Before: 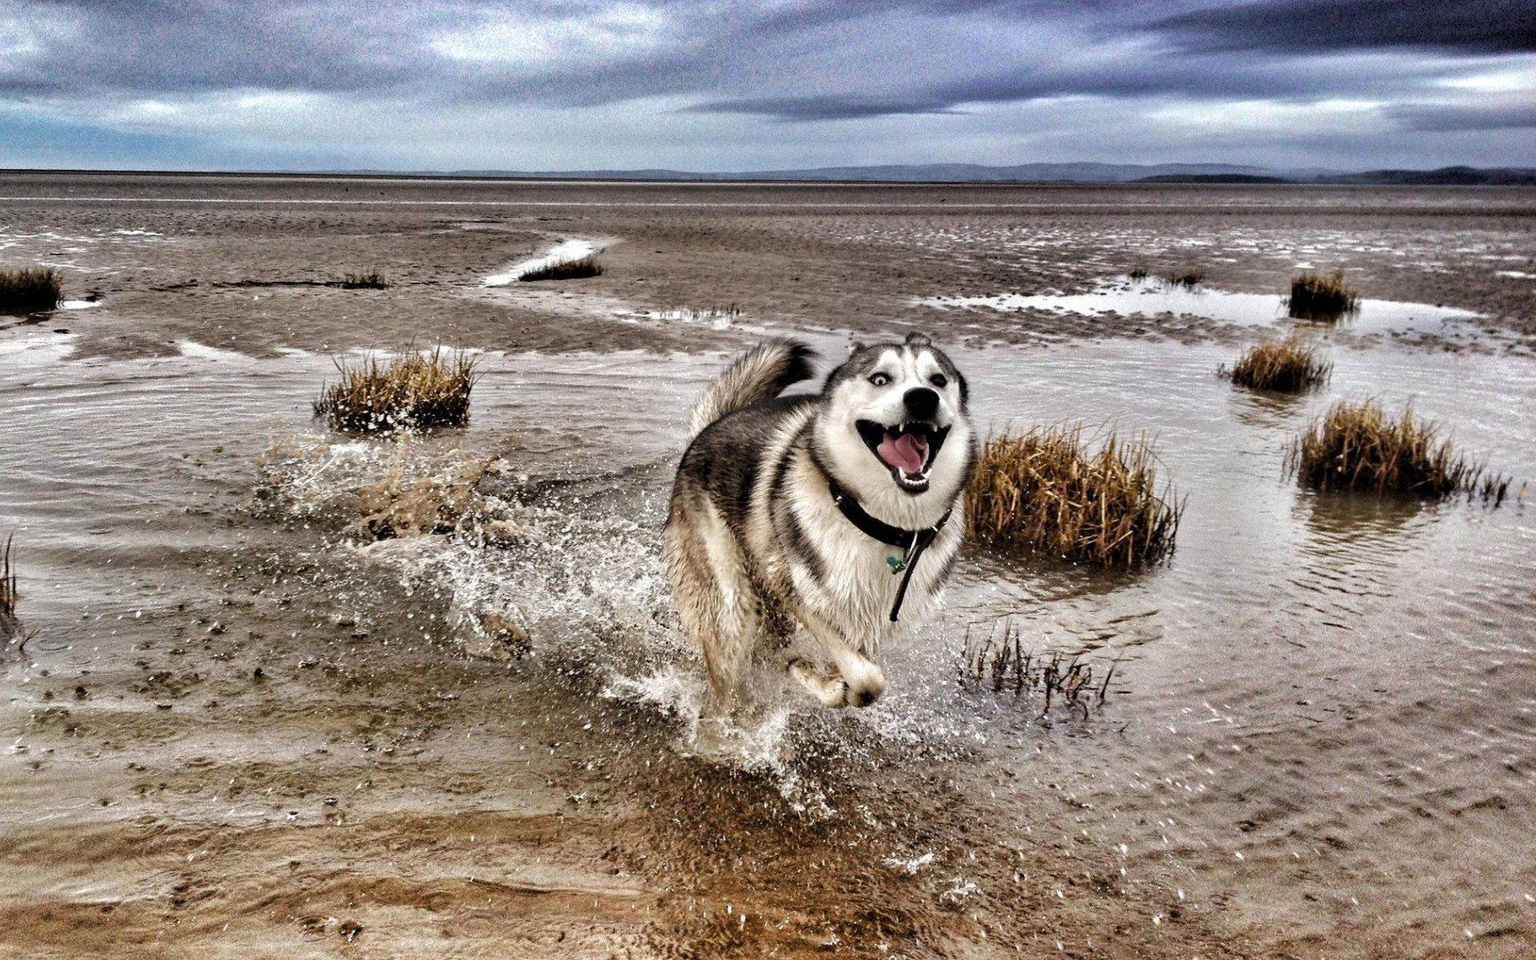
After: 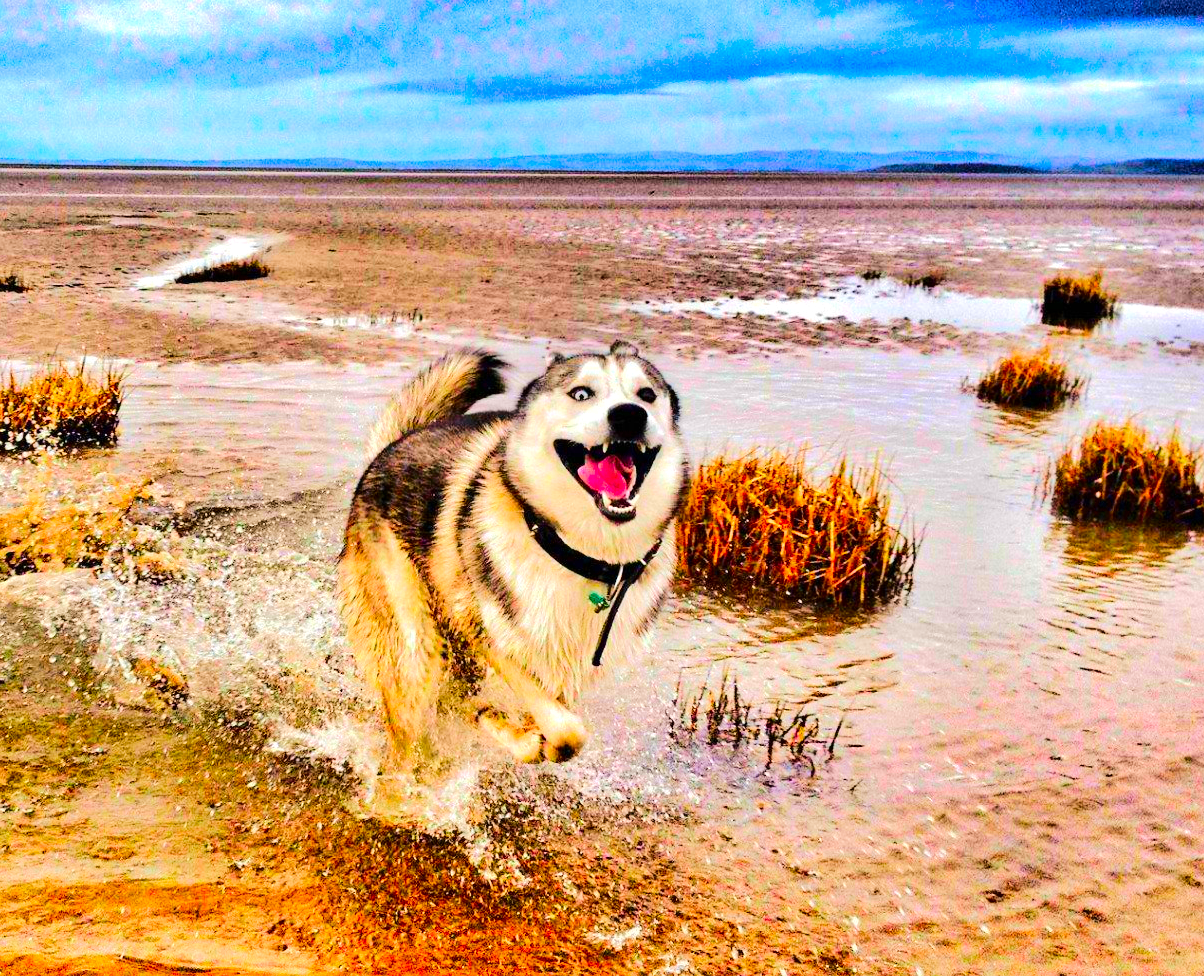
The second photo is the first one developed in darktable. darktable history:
color correction: highlights b* 0.038, saturation 2.96
crop and rotate: left 23.685%, top 3.131%, right 6.624%, bottom 6.474%
tone equalizer: -7 EV 0.154 EV, -6 EV 0.619 EV, -5 EV 1.15 EV, -4 EV 1.29 EV, -3 EV 1.13 EV, -2 EV 0.6 EV, -1 EV 0.161 EV, edges refinement/feathering 500, mask exposure compensation -1.57 EV, preserve details no
